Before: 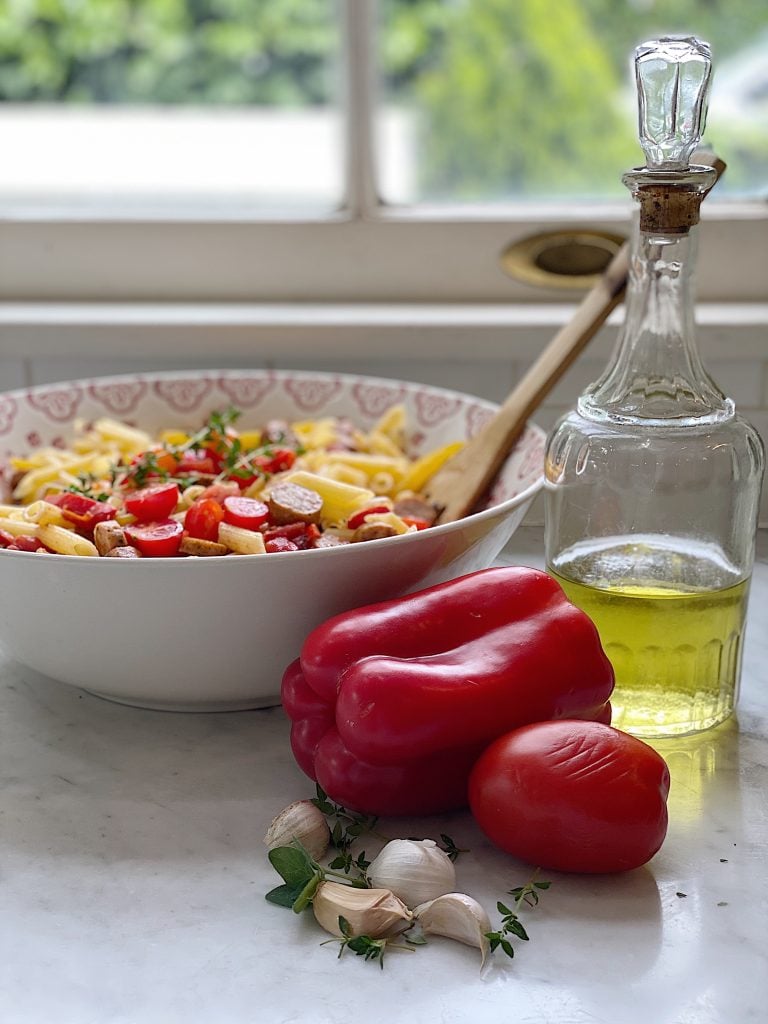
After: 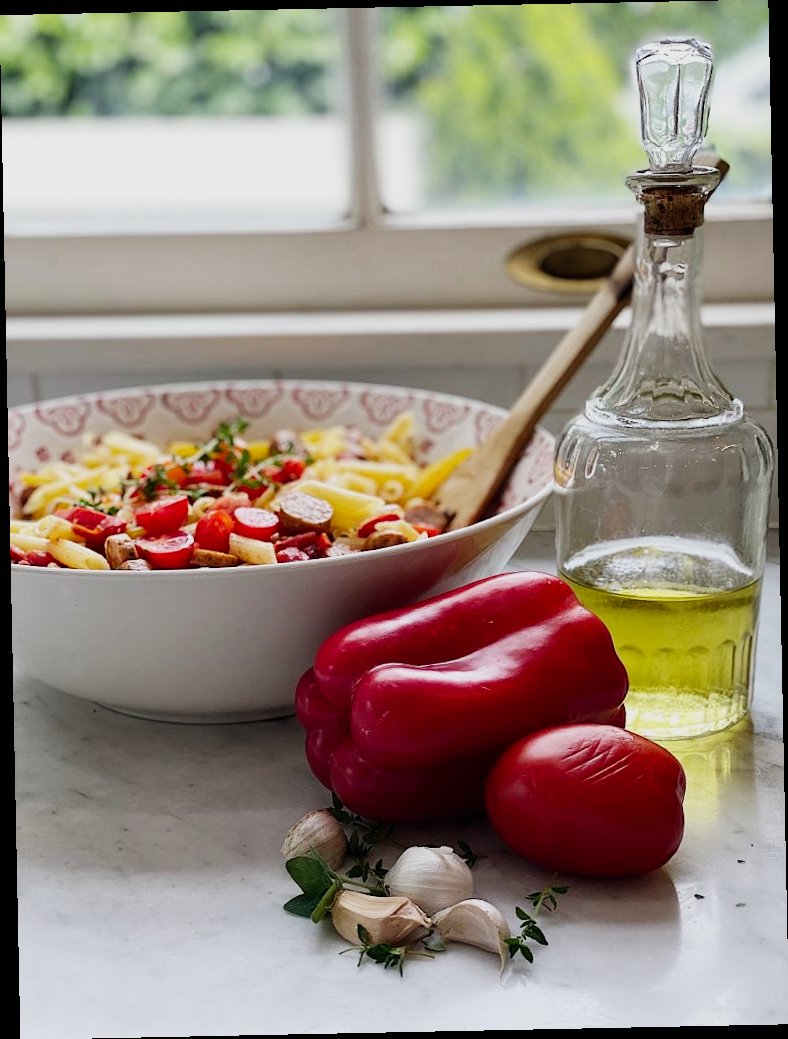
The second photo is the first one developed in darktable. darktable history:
rotate and perspective: rotation -1.17°, automatic cropping off
sigmoid: contrast 1.7, skew 0.1, preserve hue 0%, red attenuation 0.1, red rotation 0.035, green attenuation 0.1, green rotation -0.017, blue attenuation 0.15, blue rotation -0.052, base primaries Rec2020
